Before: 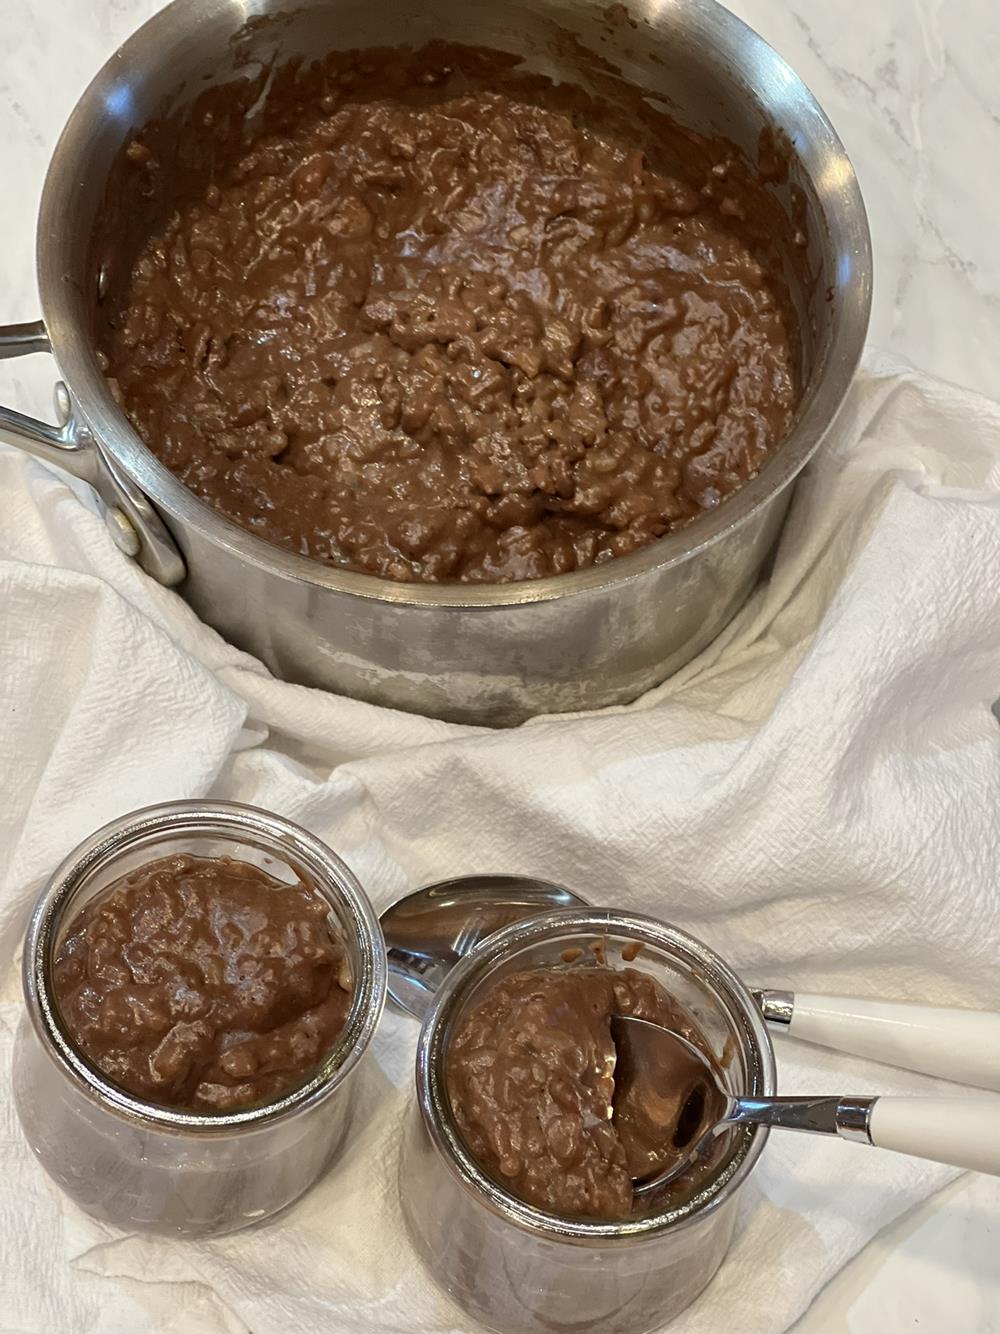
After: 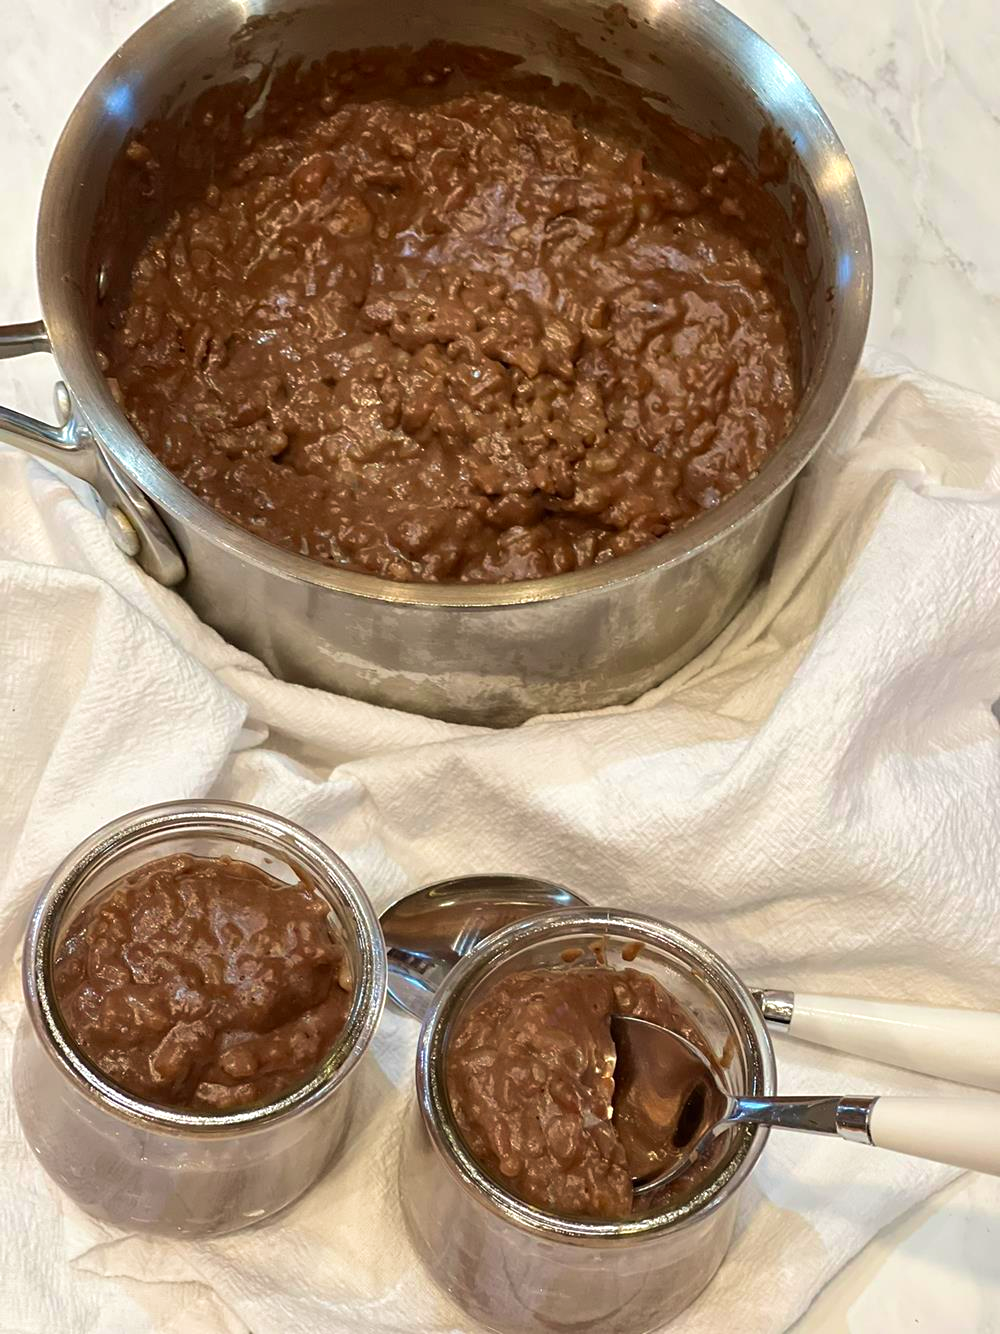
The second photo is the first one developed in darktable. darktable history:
velvia: on, module defaults
exposure: exposure 0.2 EV, compensate highlight preservation false
